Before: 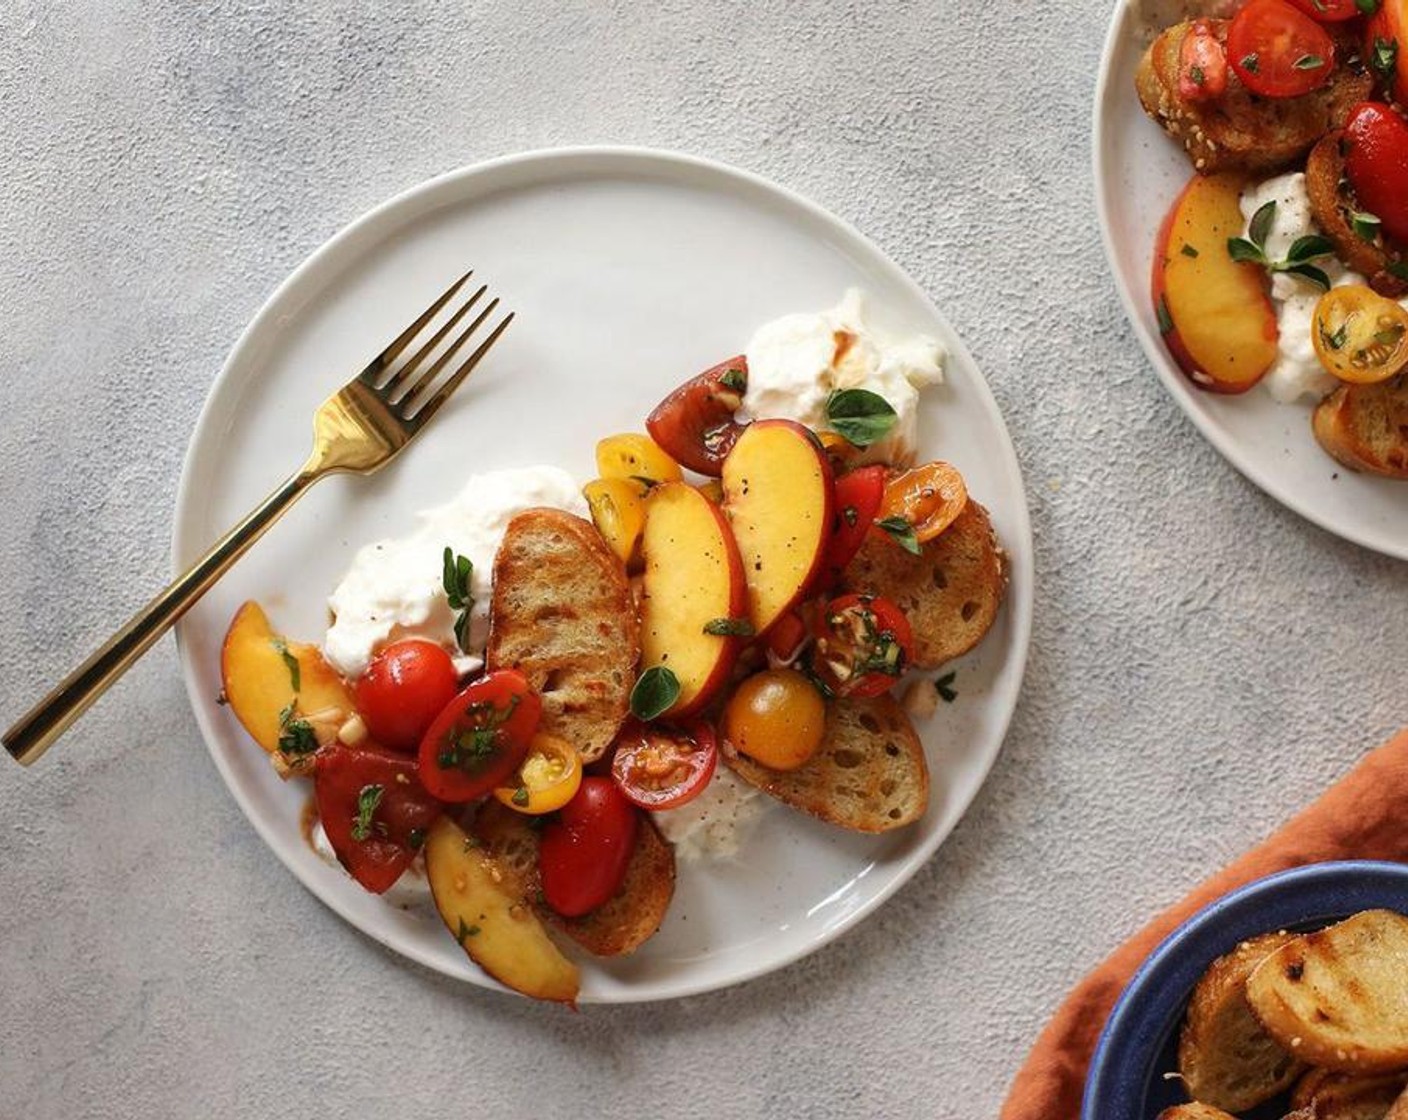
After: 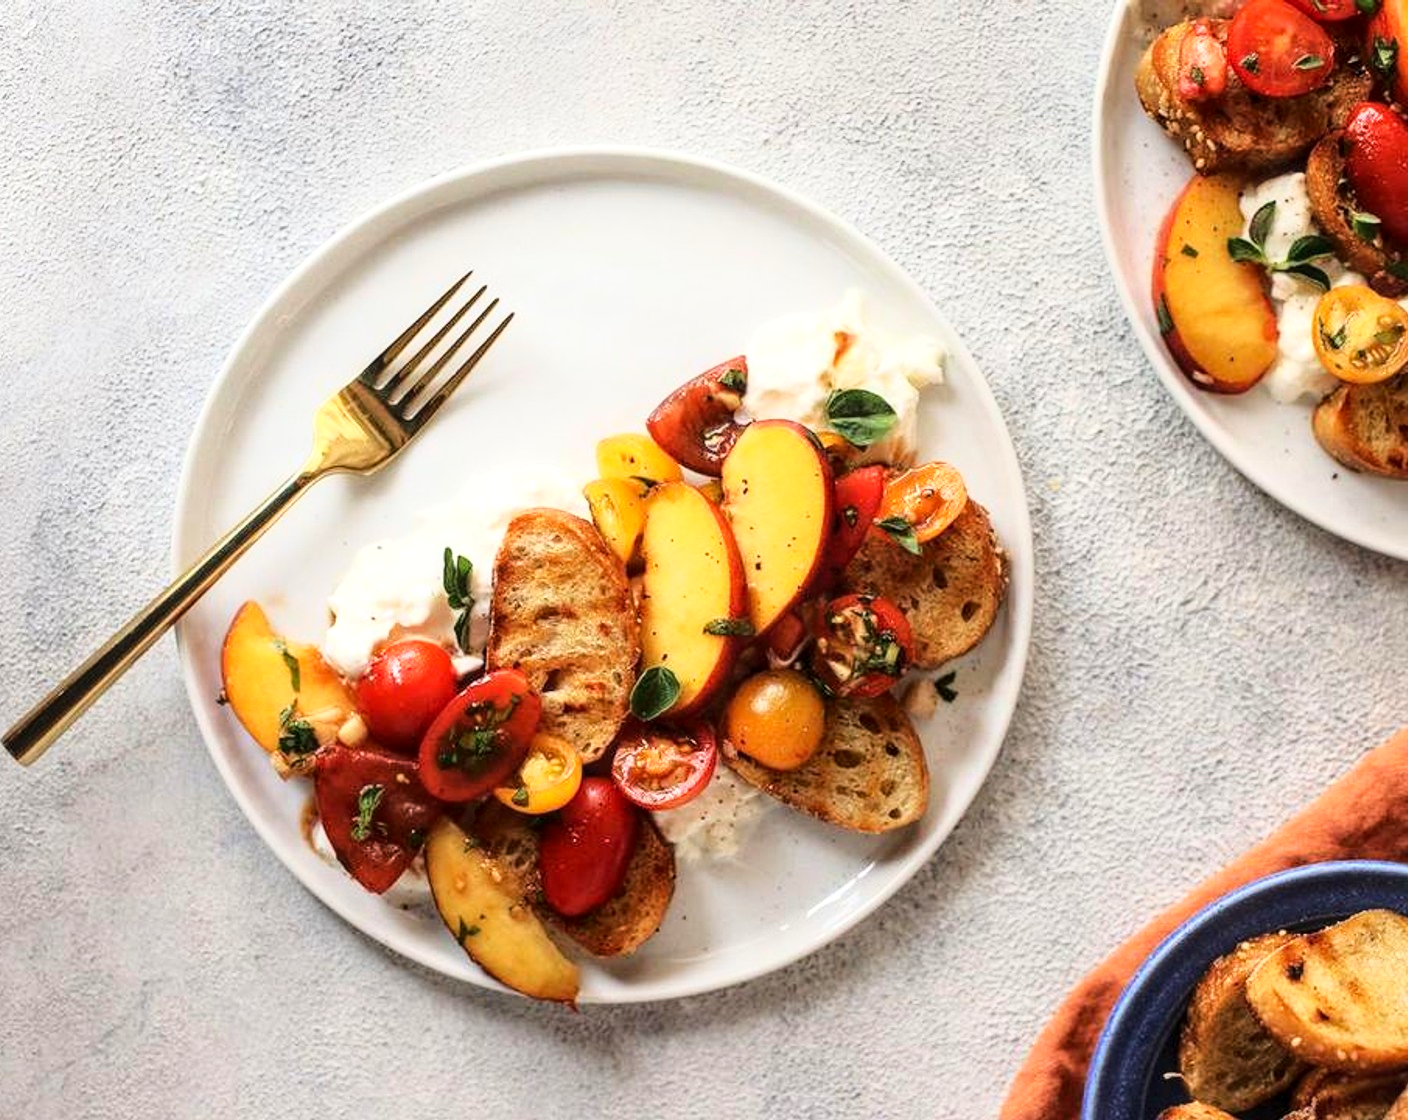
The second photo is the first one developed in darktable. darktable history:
local contrast: on, module defaults
base curve: curves: ch0 [(0, 0) (0.028, 0.03) (0.121, 0.232) (0.46, 0.748) (0.859, 0.968) (1, 1)]
